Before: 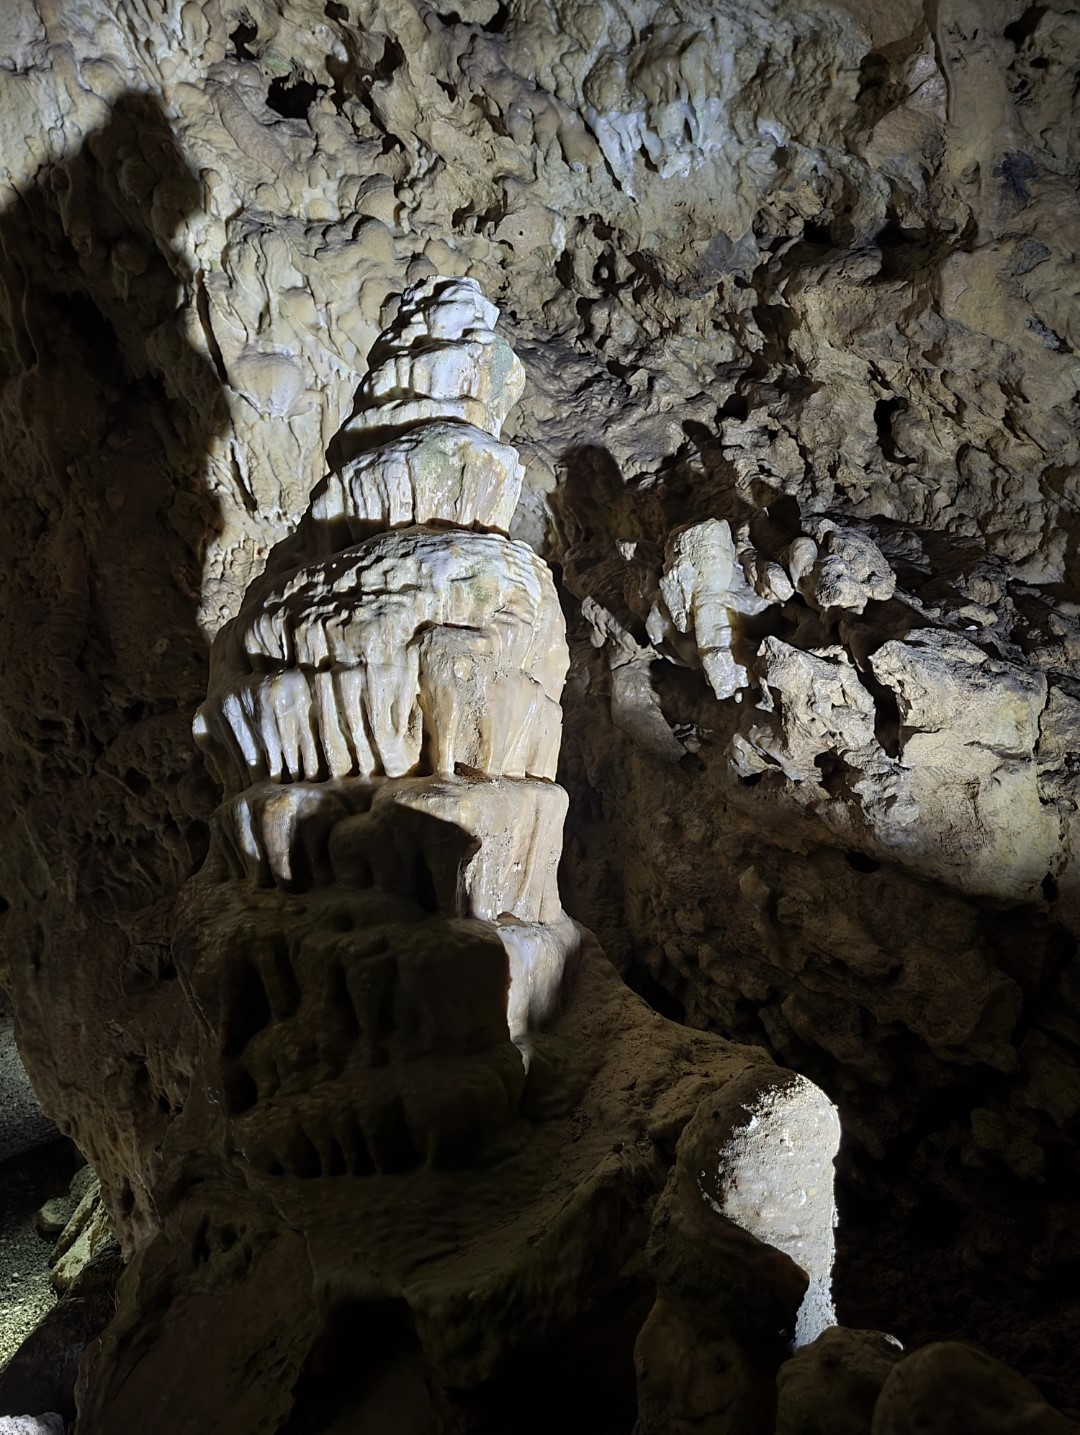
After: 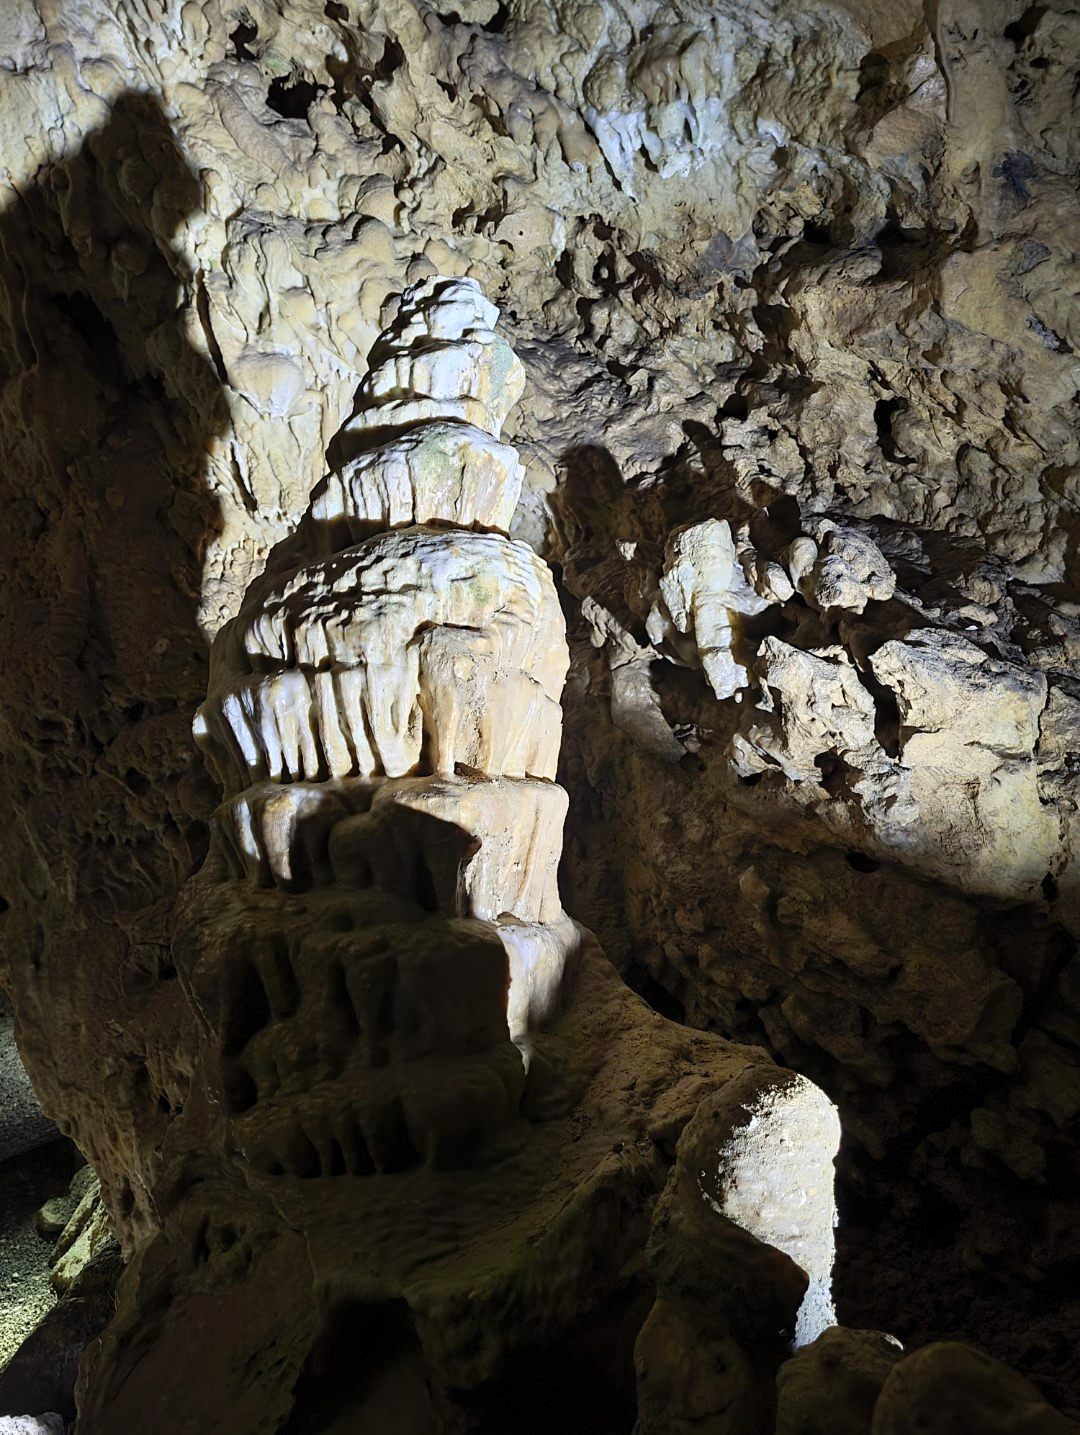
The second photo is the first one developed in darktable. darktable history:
contrast brightness saturation: contrast 0.198, brightness 0.164, saturation 0.223
